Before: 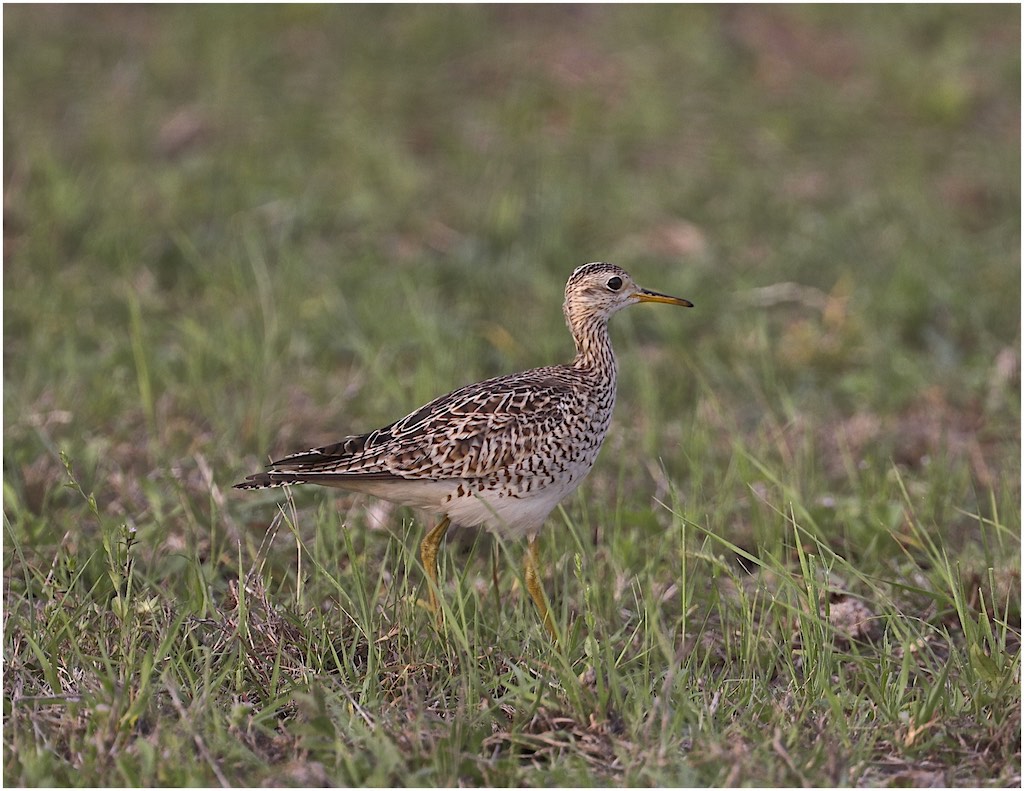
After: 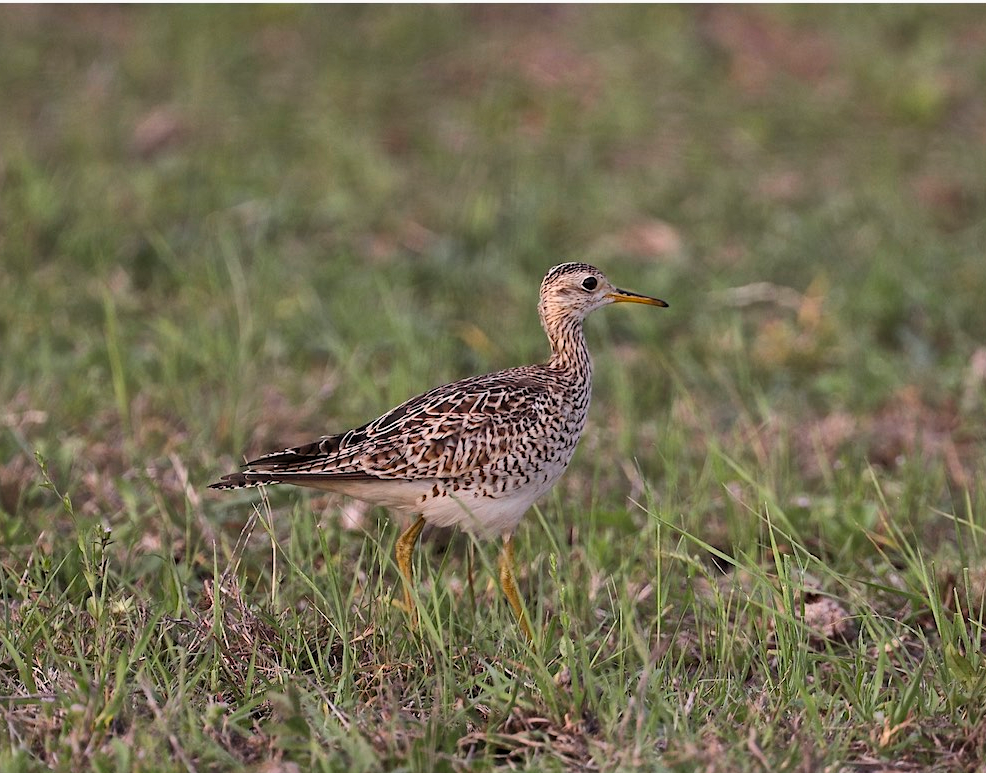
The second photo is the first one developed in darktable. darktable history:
contrast brightness saturation: contrast 0.1, brightness 0.02, saturation 0.02
crop and rotate: left 2.536%, right 1.107%, bottom 2.246%
filmic rgb: middle gray luminance 18.42%, black relative exposure -11.45 EV, white relative exposure 2.55 EV, threshold 6 EV, target black luminance 0%, hardness 8.41, latitude 99%, contrast 1.084, shadows ↔ highlights balance 0.505%, add noise in highlights 0, preserve chrominance max RGB, color science v3 (2019), use custom middle-gray values true, iterations of high-quality reconstruction 0, contrast in highlights soft, enable highlight reconstruction true
tone equalizer: on, module defaults
